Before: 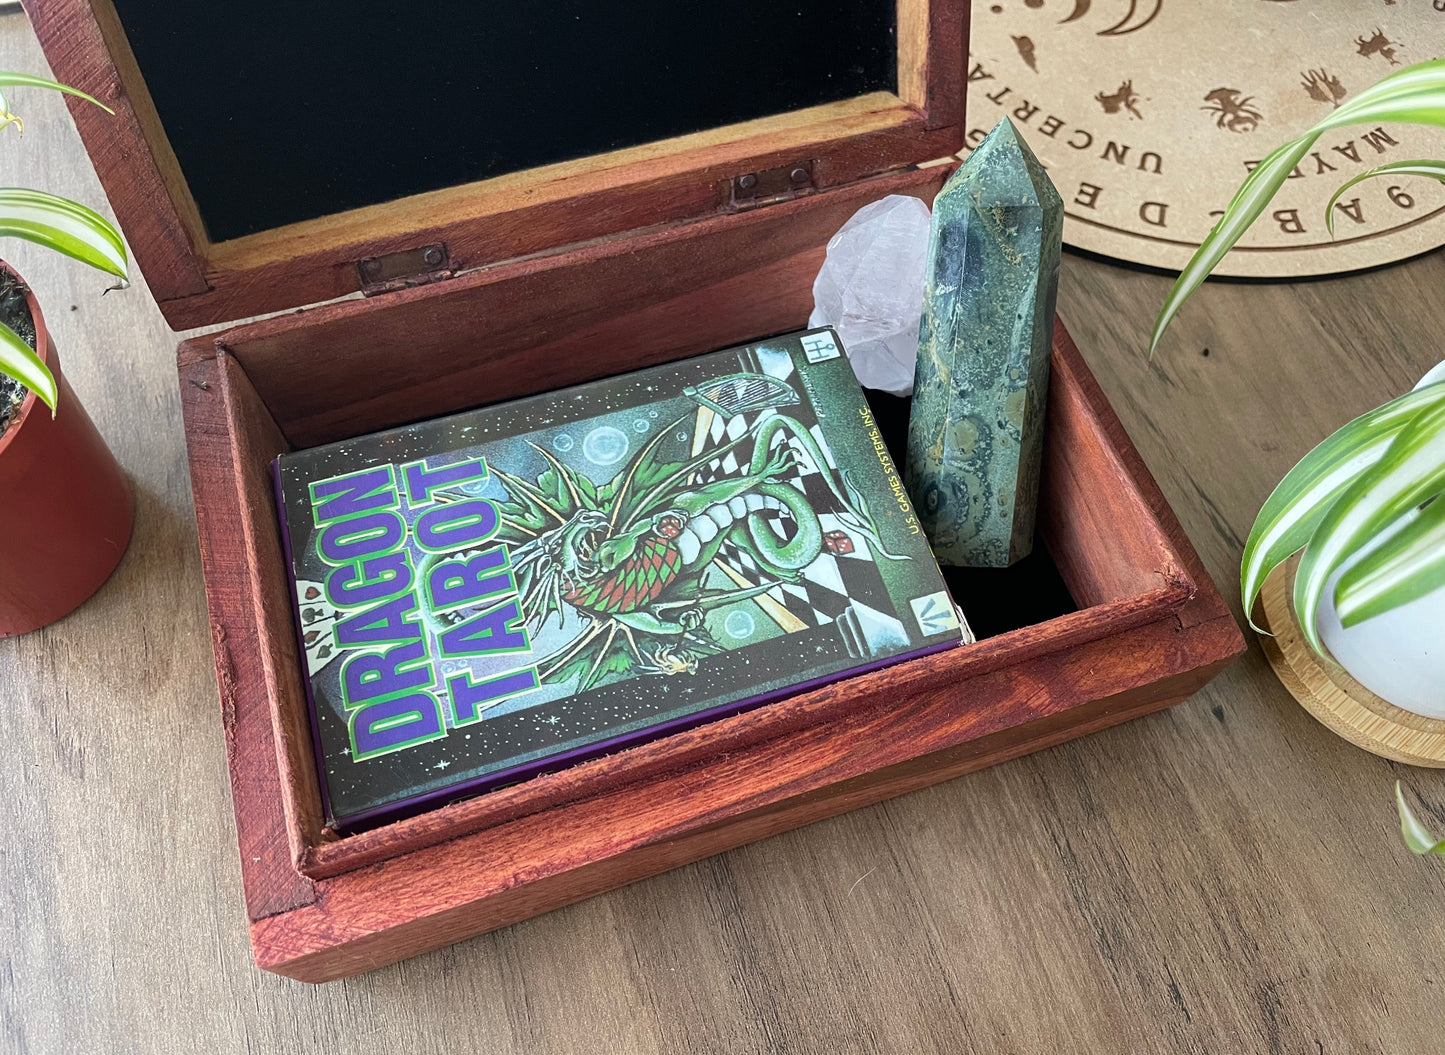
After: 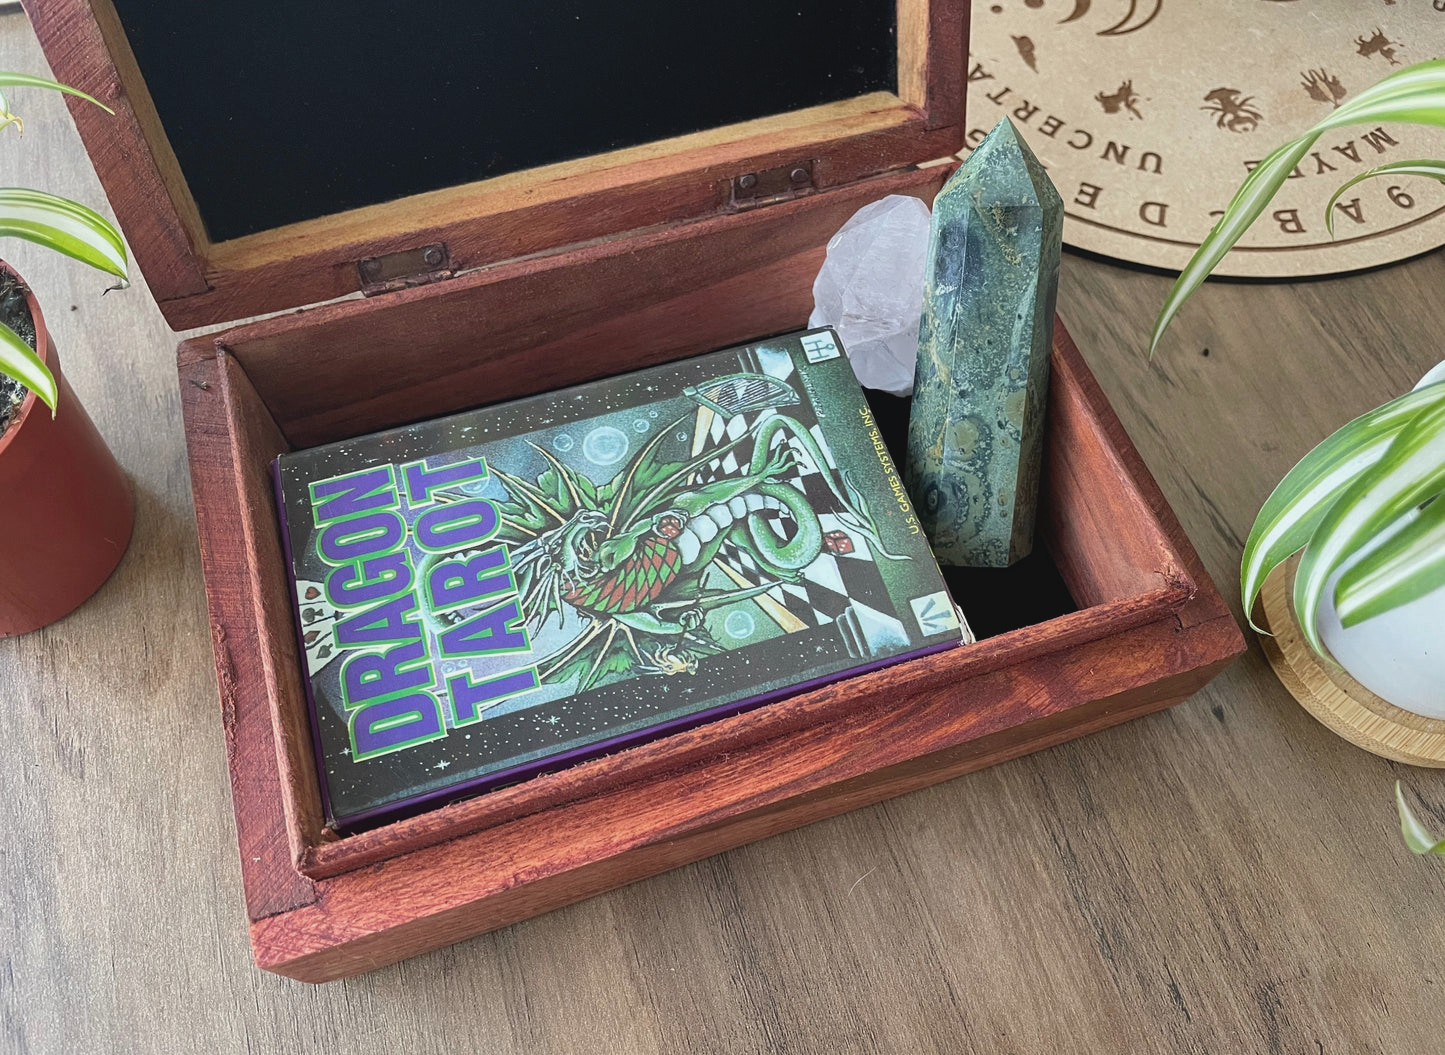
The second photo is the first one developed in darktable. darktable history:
contrast brightness saturation: contrast -0.092, saturation -0.099
shadows and highlights: shadows 31.56, highlights -31.34, soften with gaussian
